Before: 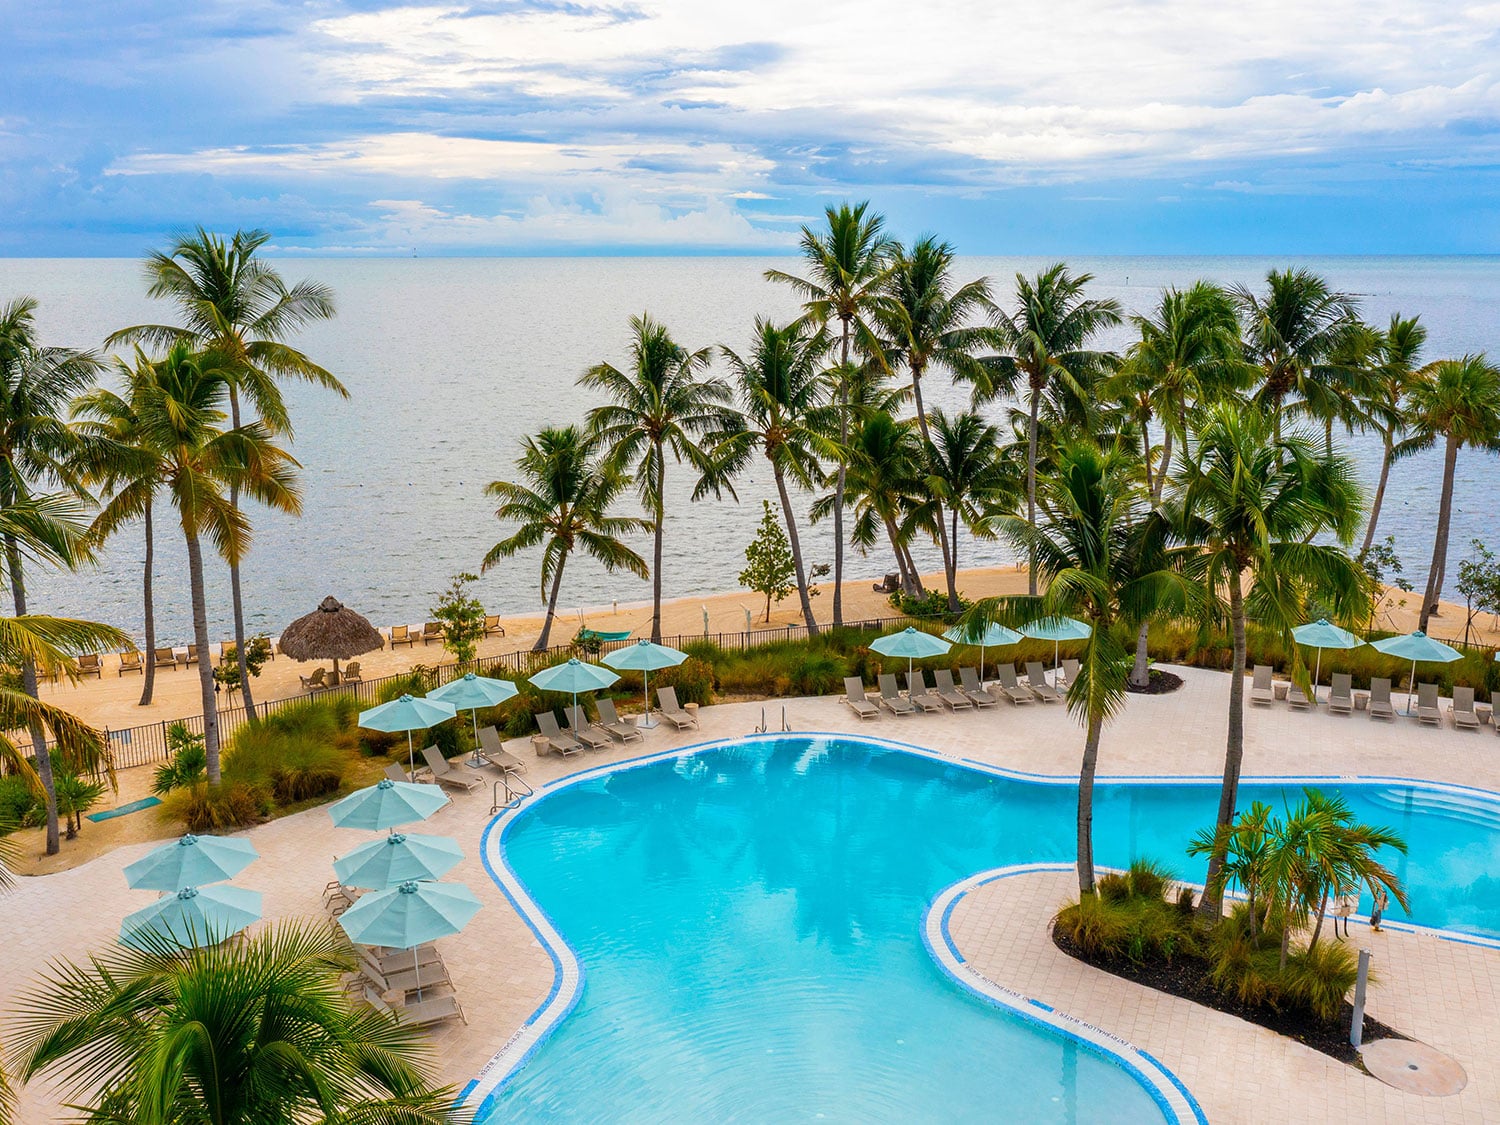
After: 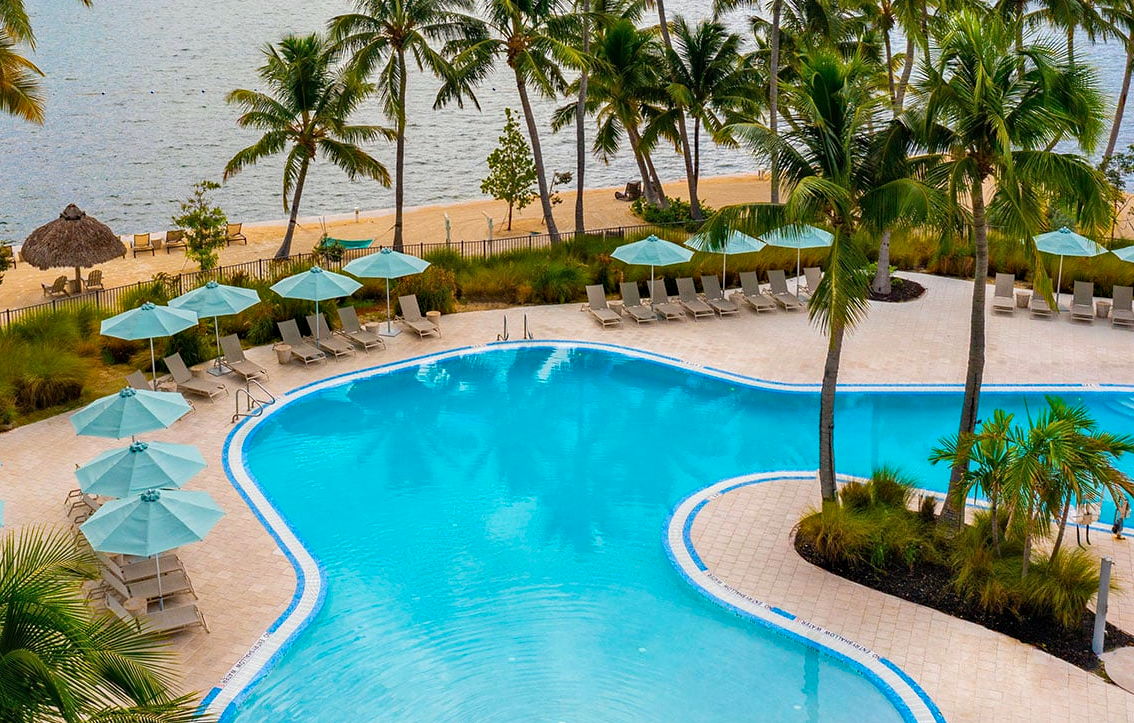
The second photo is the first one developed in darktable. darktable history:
crop and rotate: left 17.259%, top 34.845%, right 7.117%, bottom 0.819%
haze removal: strength 0.276, distance 0.256, compatibility mode true, adaptive false
